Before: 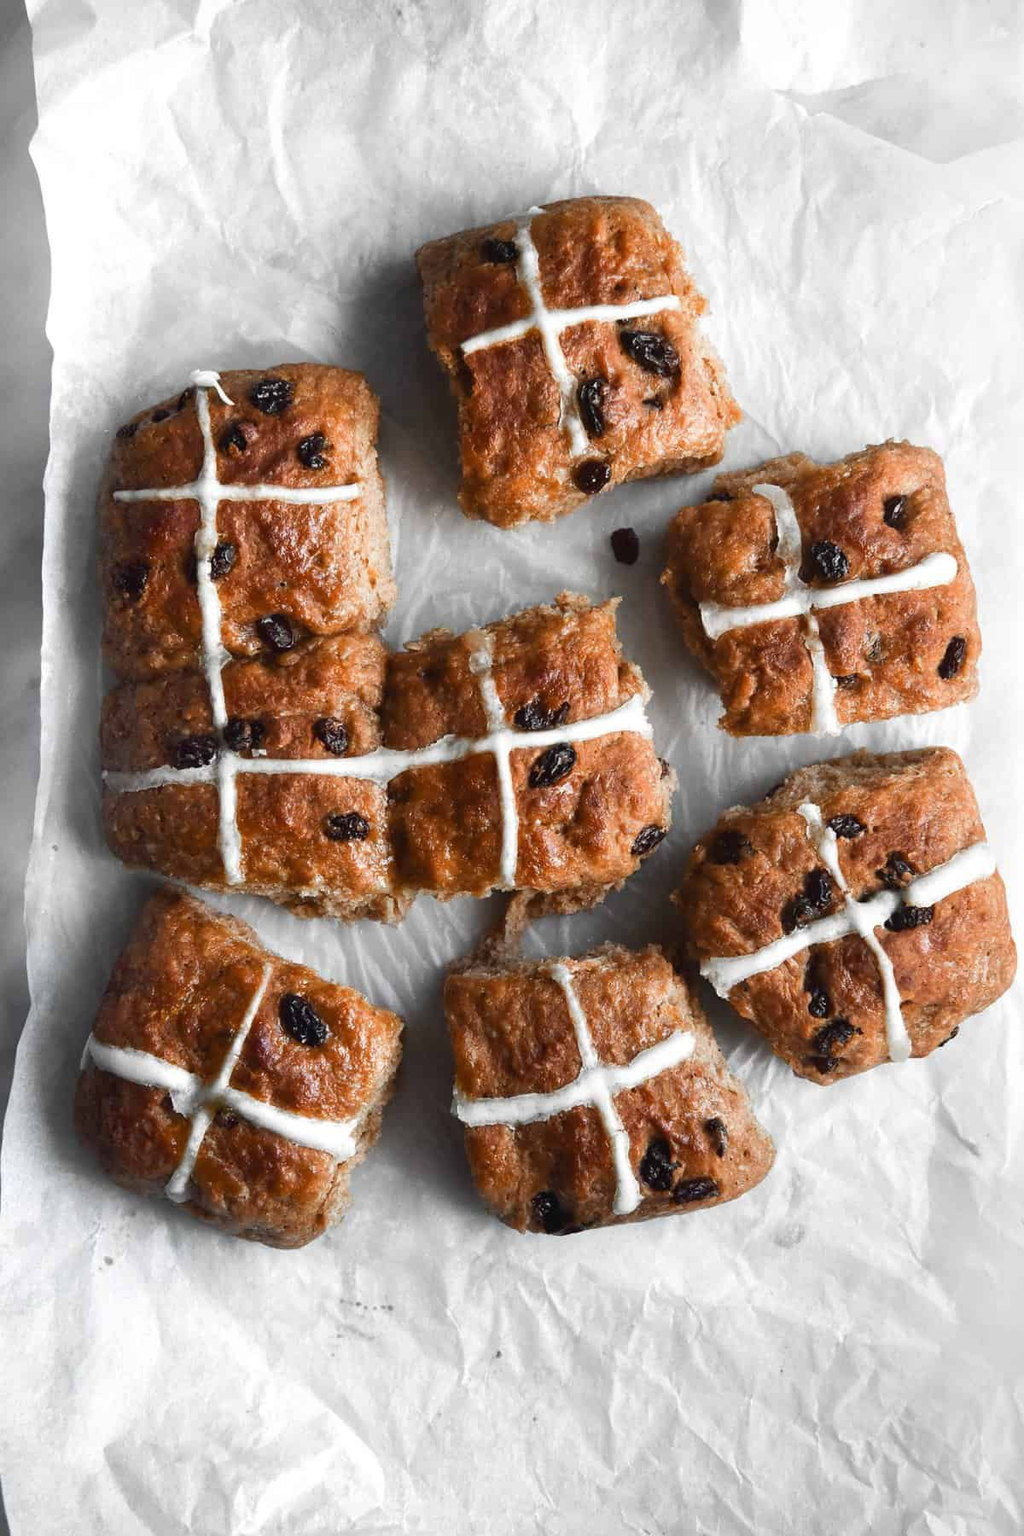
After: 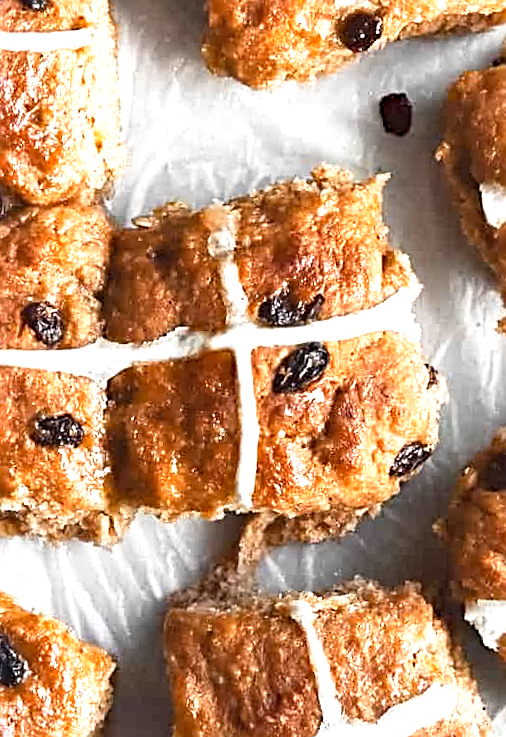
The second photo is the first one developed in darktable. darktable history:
haze removal: compatibility mode true, adaptive false
tone curve: curves: ch0 [(0, 0) (0.003, 0.003) (0.011, 0.012) (0.025, 0.026) (0.044, 0.047) (0.069, 0.073) (0.1, 0.105) (0.136, 0.143) (0.177, 0.187) (0.224, 0.237) (0.277, 0.293) (0.335, 0.354) (0.399, 0.422) (0.468, 0.495) (0.543, 0.574) (0.623, 0.659) (0.709, 0.749) (0.801, 0.846) (0.898, 0.932) (1, 1)], preserve colors none
crop: left 30%, top 30%, right 30%, bottom 30%
exposure: black level correction 0, exposure 1.1 EV, compensate highlight preservation false
rotate and perspective: rotation 2.17°, automatic cropping off
tone equalizer: on, module defaults
contrast equalizer: y [[0.5 ×6], [0.5 ×6], [0.5 ×6], [0 ×6], [0, 0, 0, 0.581, 0.011, 0]]
sharpen: radius 2.676, amount 0.669
